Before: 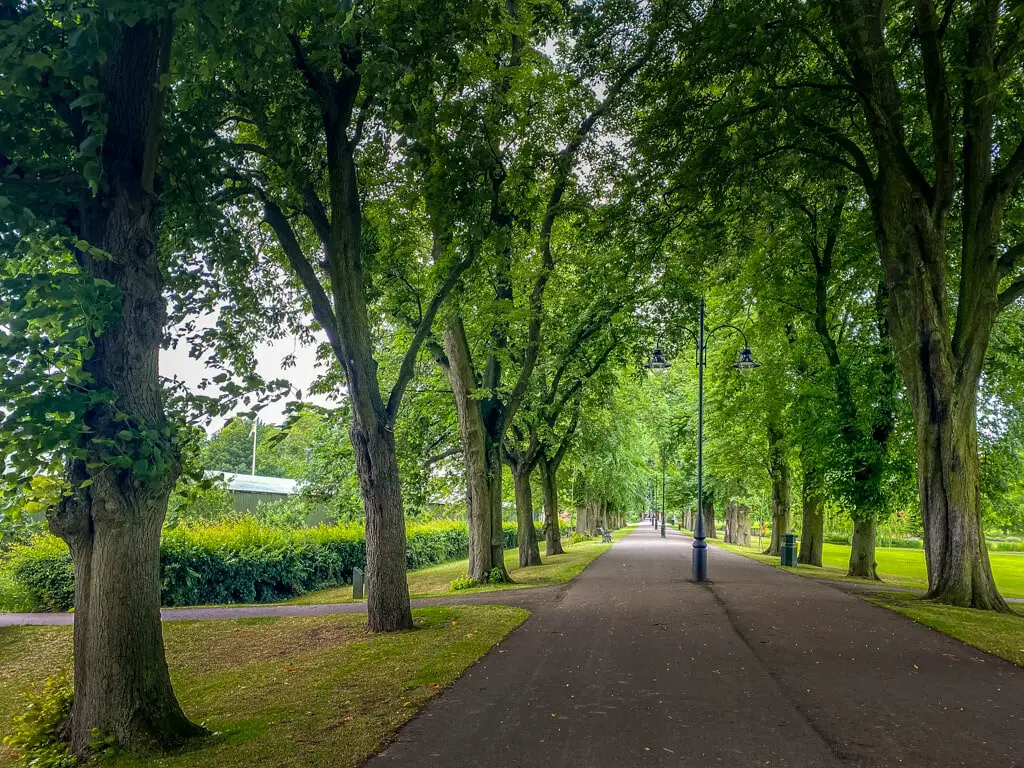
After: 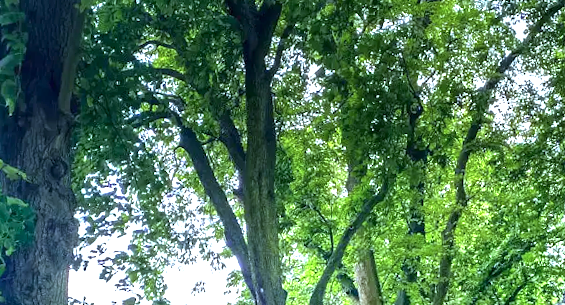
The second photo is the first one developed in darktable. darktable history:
crop: left 10.121%, top 10.631%, right 36.218%, bottom 51.526%
base curve: curves: ch0 [(0, 0) (0.472, 0.455) (1, 1)], preserve colors none
rotate and perspective: rotation 2.27°, automatic cropping off
exposure: black level correction 0, exposure 1.45 EV, compensate exposure bias true, compensate highlight preservation false
white balance: red 0.982, blue 1.018
color calibration: x 0.37, y 0.382, temperature 4313.32 K
